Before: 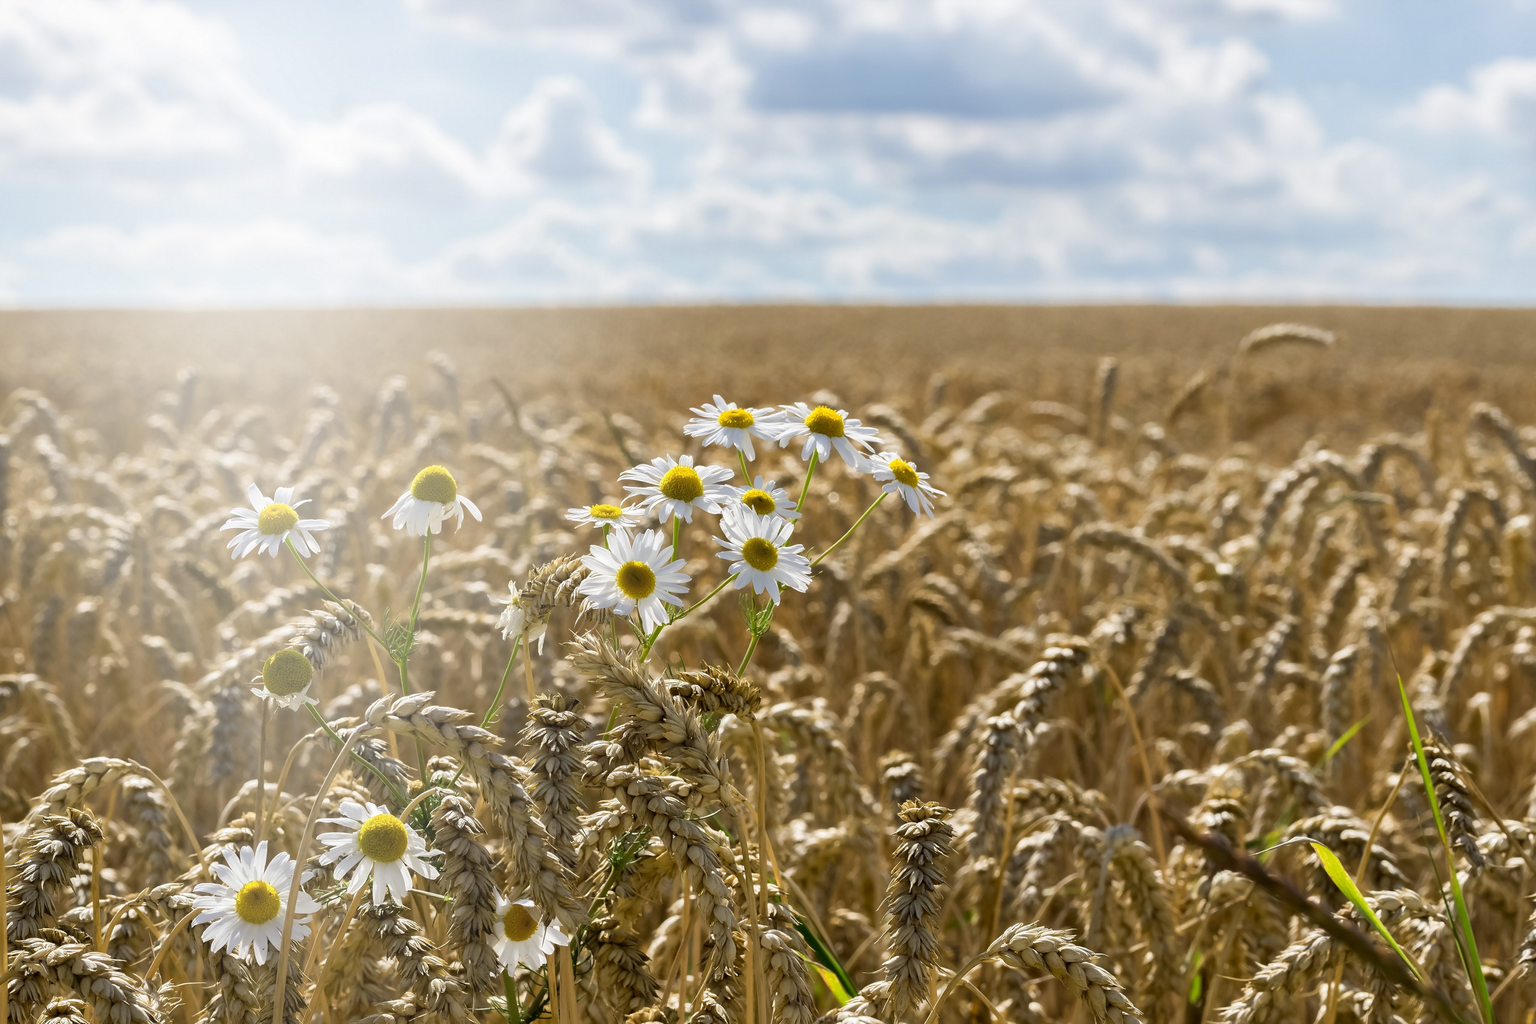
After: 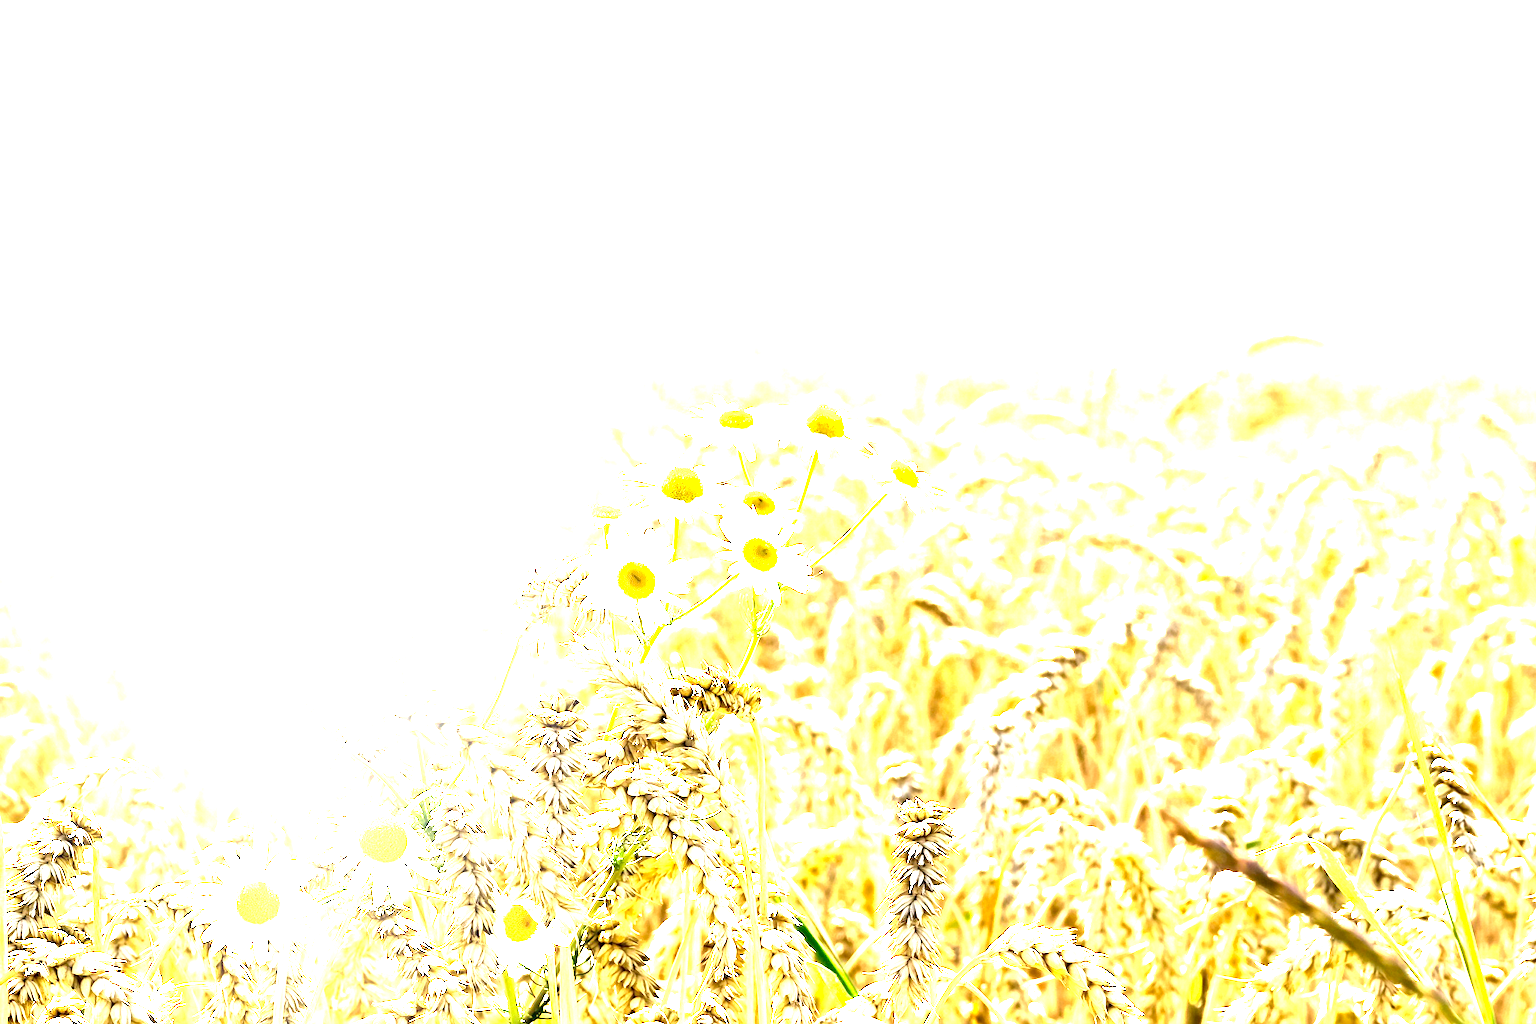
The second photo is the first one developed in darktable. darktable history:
contrast equalizer: y [[0.6 ×6], [0.55 ×6], [0 ×6], [0 ×6], [0 ×6]], mix 0.583
exposure: black level correction 0, exposure 4.056 EV, compensate exposure bias true, compensate highlight preservation false
